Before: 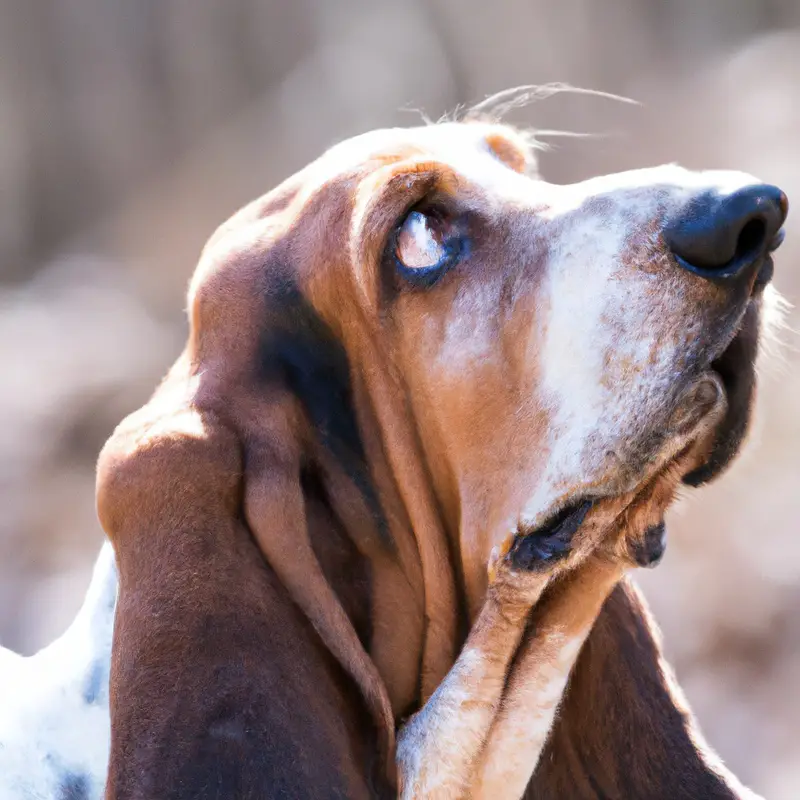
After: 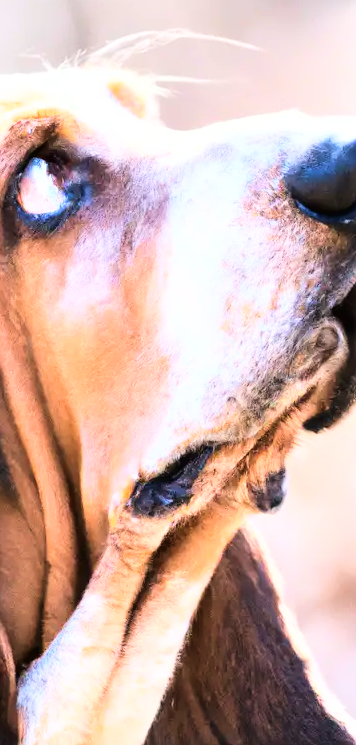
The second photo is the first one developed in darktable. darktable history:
exposure: compensate highlight preservation false
crop: left 47.464%, top 6.801%, right 7.922%
velvia: strength 15.65%
base curve: curves: ch0 [(0, 0.003) (0.001, 0.002) (0.006, 0.004) (0.02, 0.022) (0.048, 0.086) (0.094, 0.234) (0.162, 0.431) (0.258, 0.629) (0.385, 0.8) (0.548, 0.918) (0.751, 0.988) (1, 1)]
